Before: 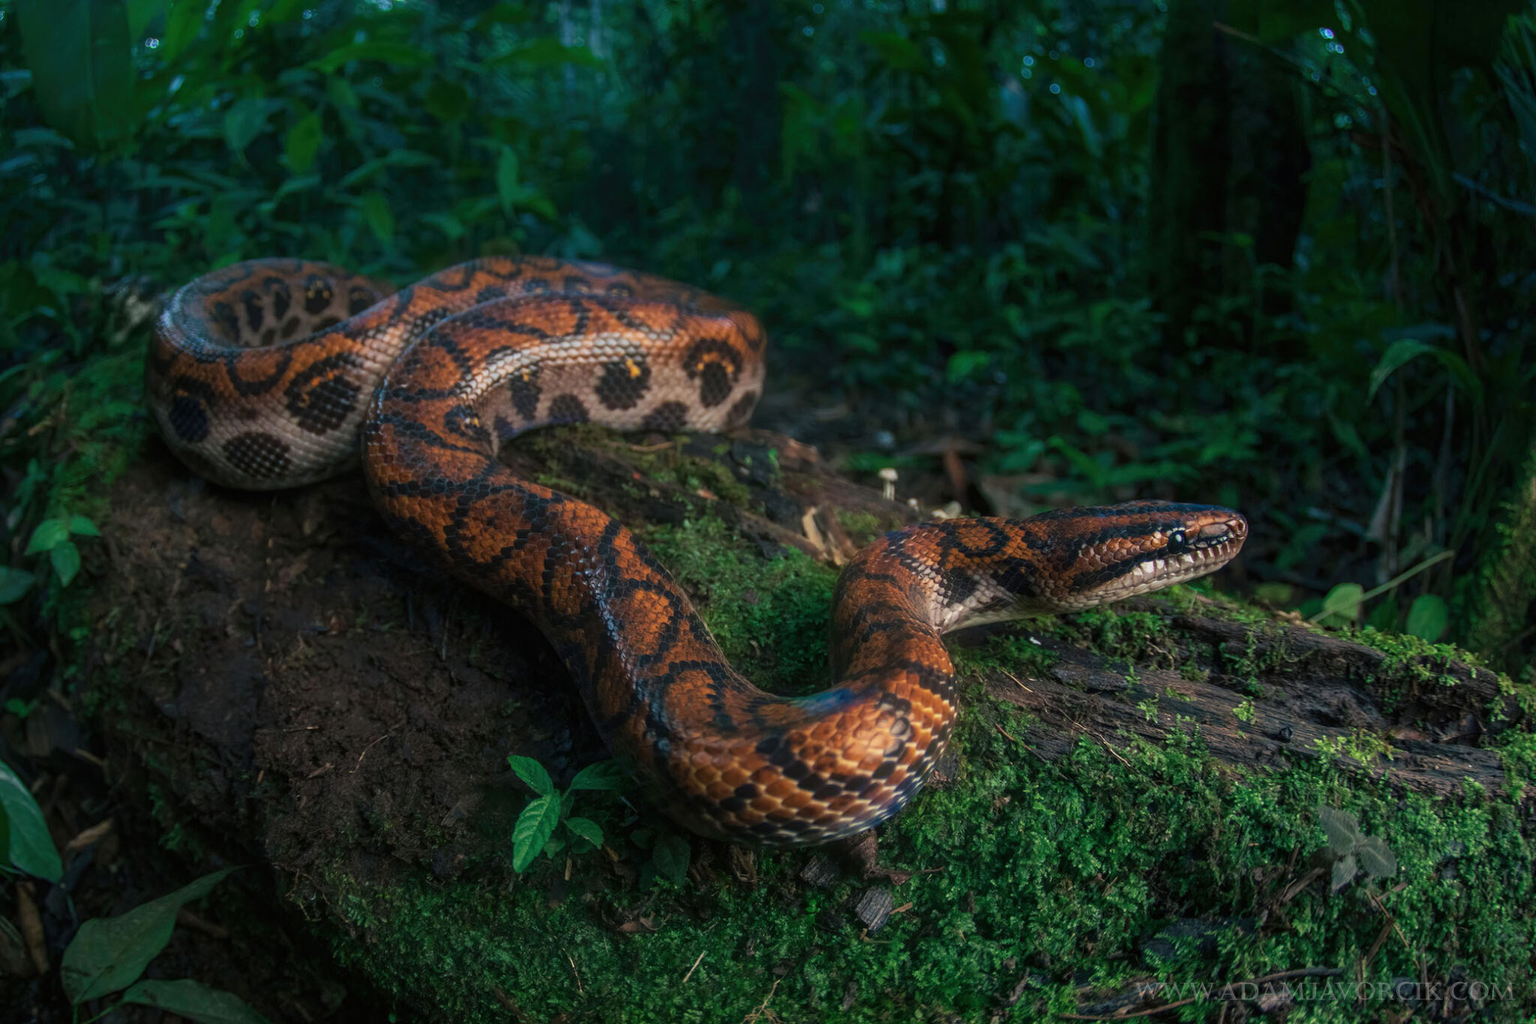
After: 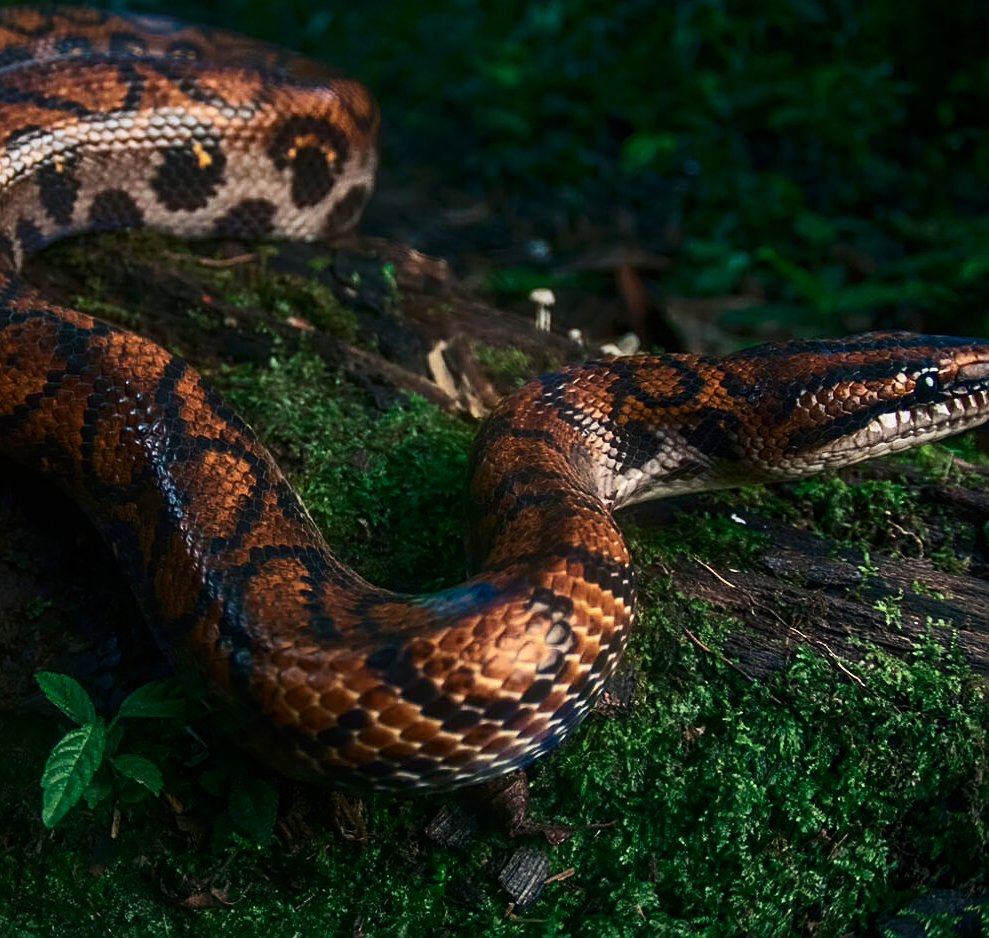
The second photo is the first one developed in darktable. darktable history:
sharpen: on, module defaults
contrast brightness saturation: contrast 0.28
crop: left 31.379%, top 24.658%, right 20.326%, bottom 6.628%
